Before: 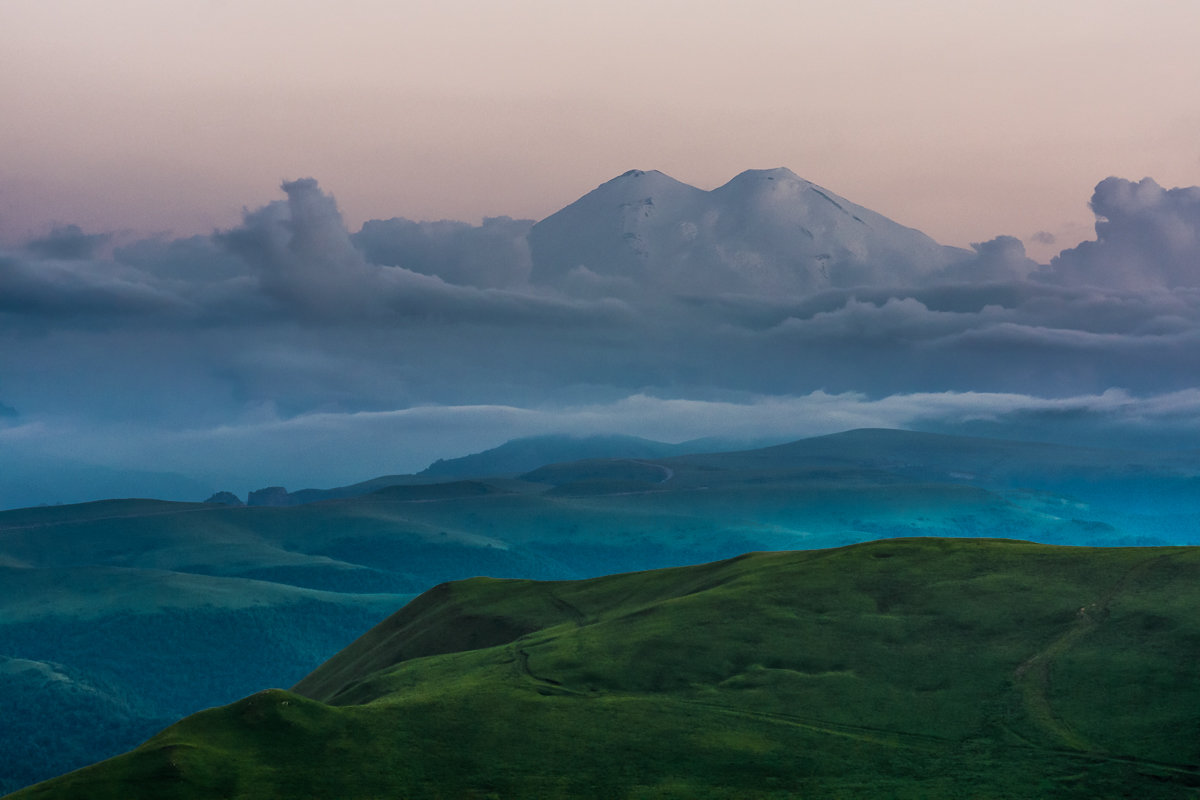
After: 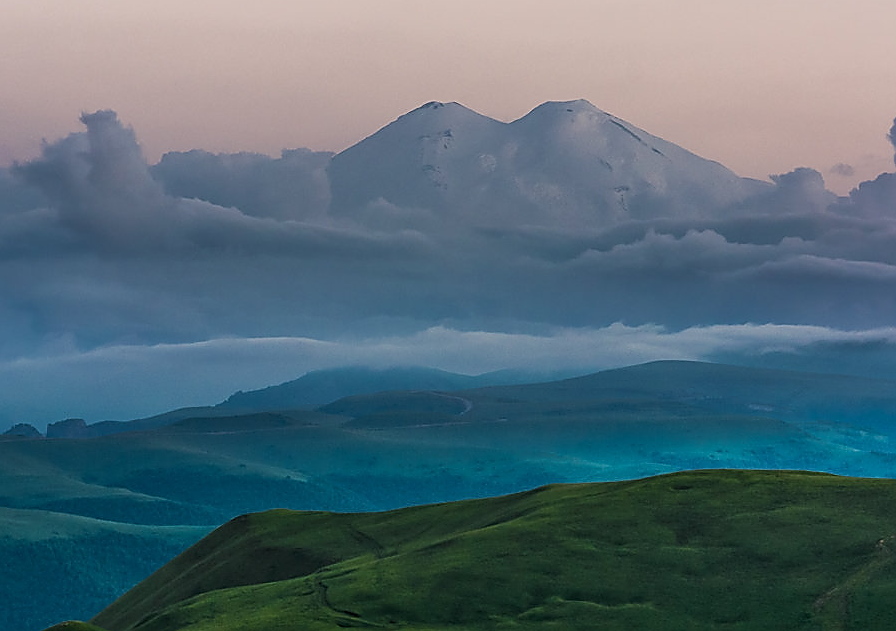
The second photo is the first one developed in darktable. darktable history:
sharpen: radius 1.401, amount 1.237, threshold 0.784
crop: left 16.784%, top 8.537%, right 8.515%, bottom 12.488%
